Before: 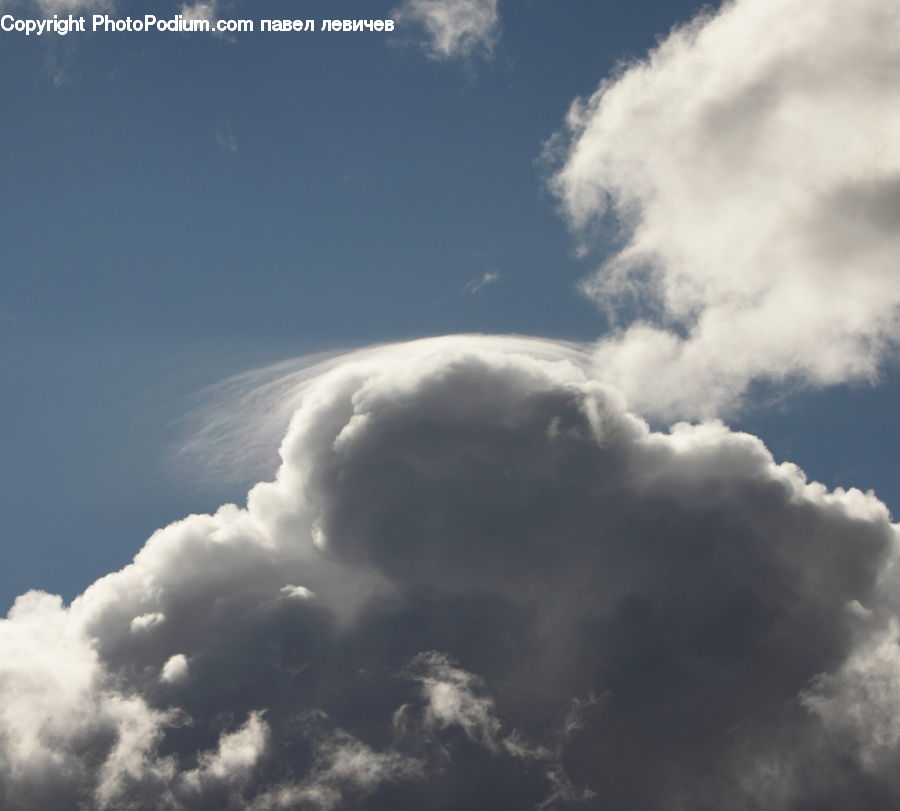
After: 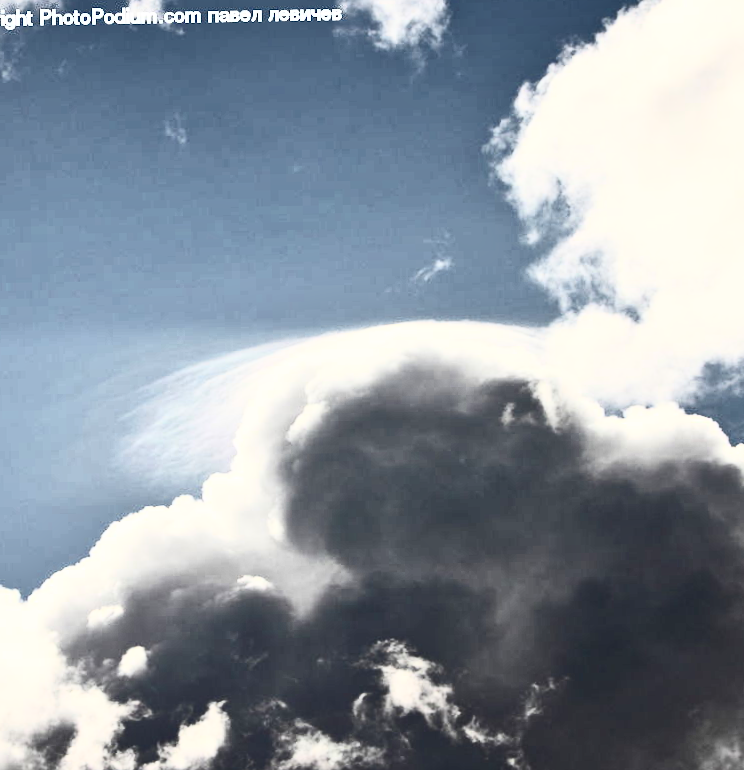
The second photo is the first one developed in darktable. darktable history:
contrast brightness saturation: contrast 0.93, brightness 0.2
tone equalizer: -8 EV 1 EV, -7 EV 1 EV, -6 EV 1 EV, -5 EV 1 EV, -4 EV 1 EV, -3 EV 0.75 EV, -2 EV 0.5 EV, -1 EV 0.25 EV
crop and rotate: angle 1°, left 4.281%, top 0.642%, right 11.383%, bottom 2.486%
